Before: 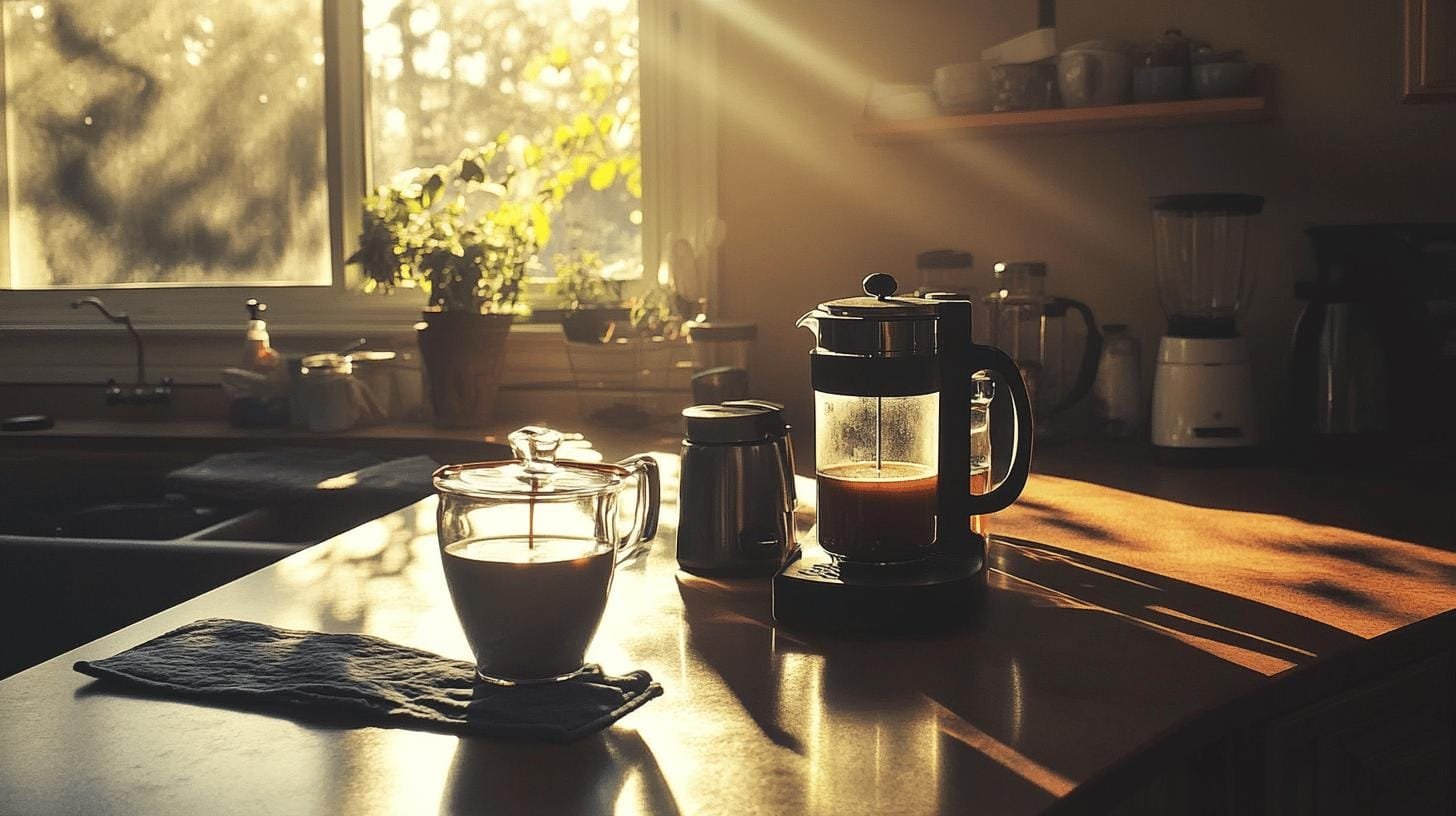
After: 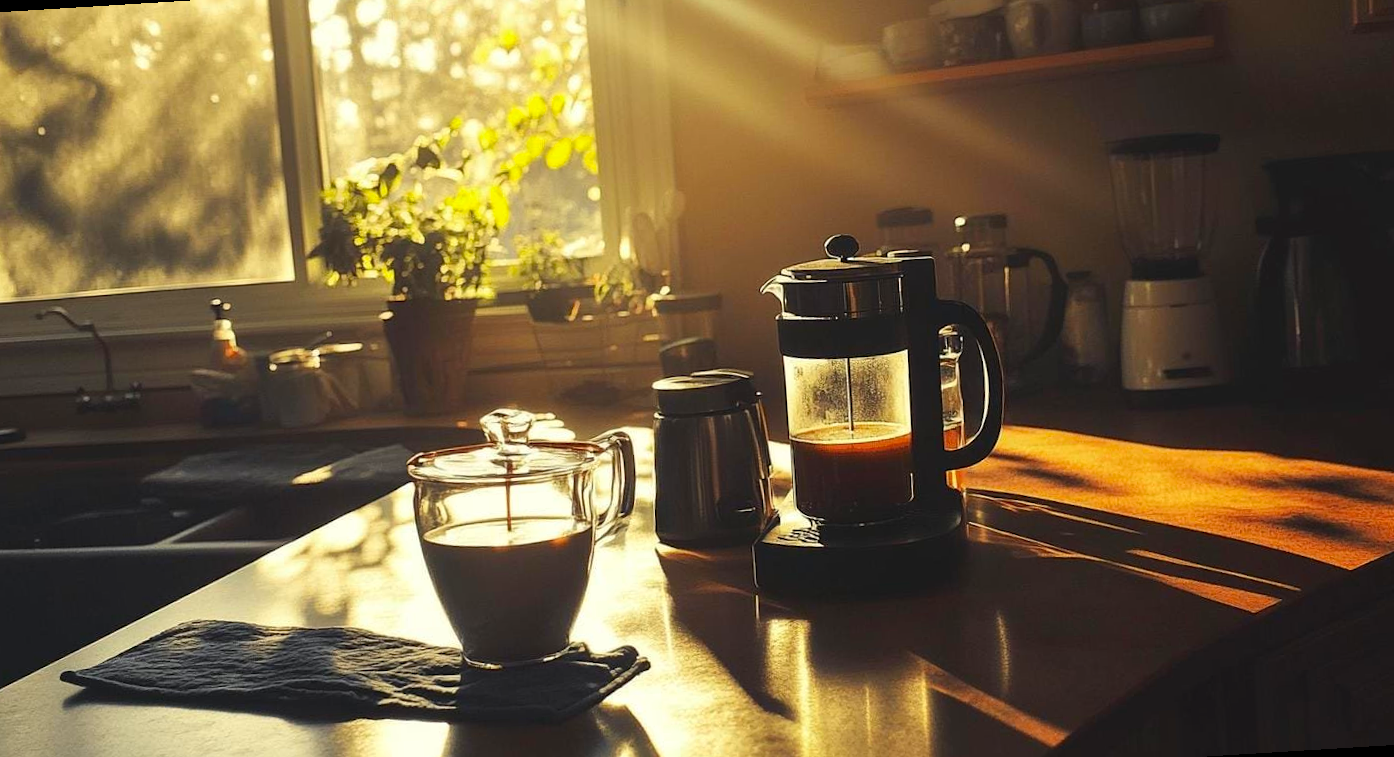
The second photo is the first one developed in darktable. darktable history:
rotate and perspective: rotation -3.52°, crop left 0.036, crop right 0.964, crop top 0.081, crop bottom 0.919
contrast brightness saturation: brightness -0.02, saturation 0.35
